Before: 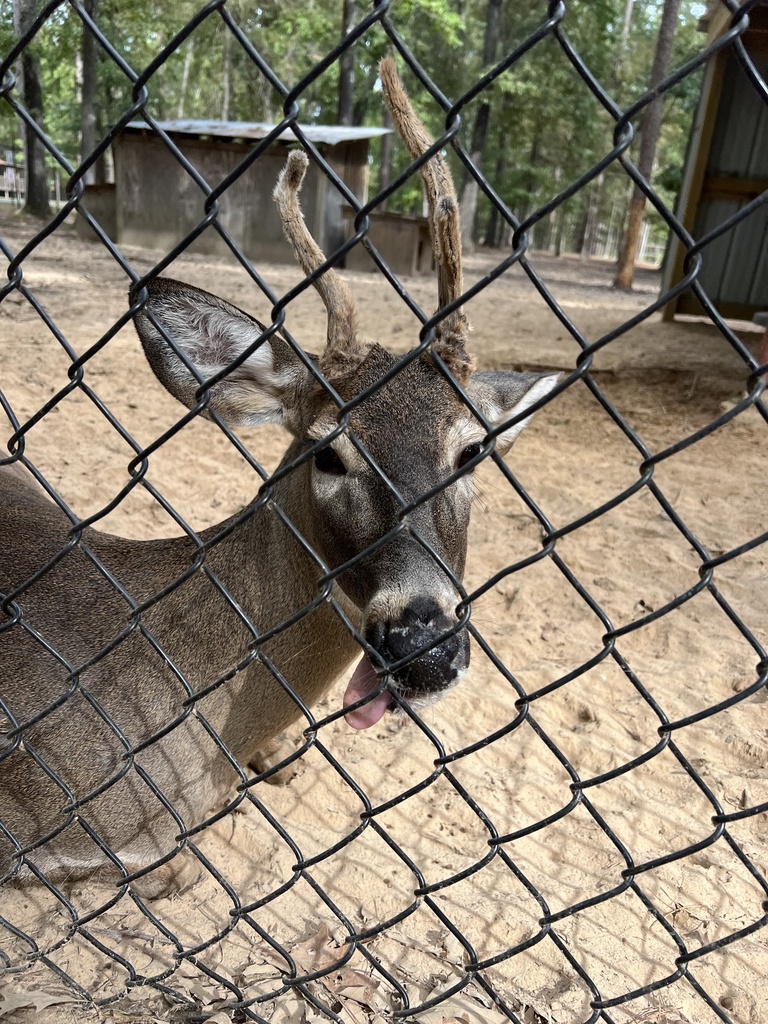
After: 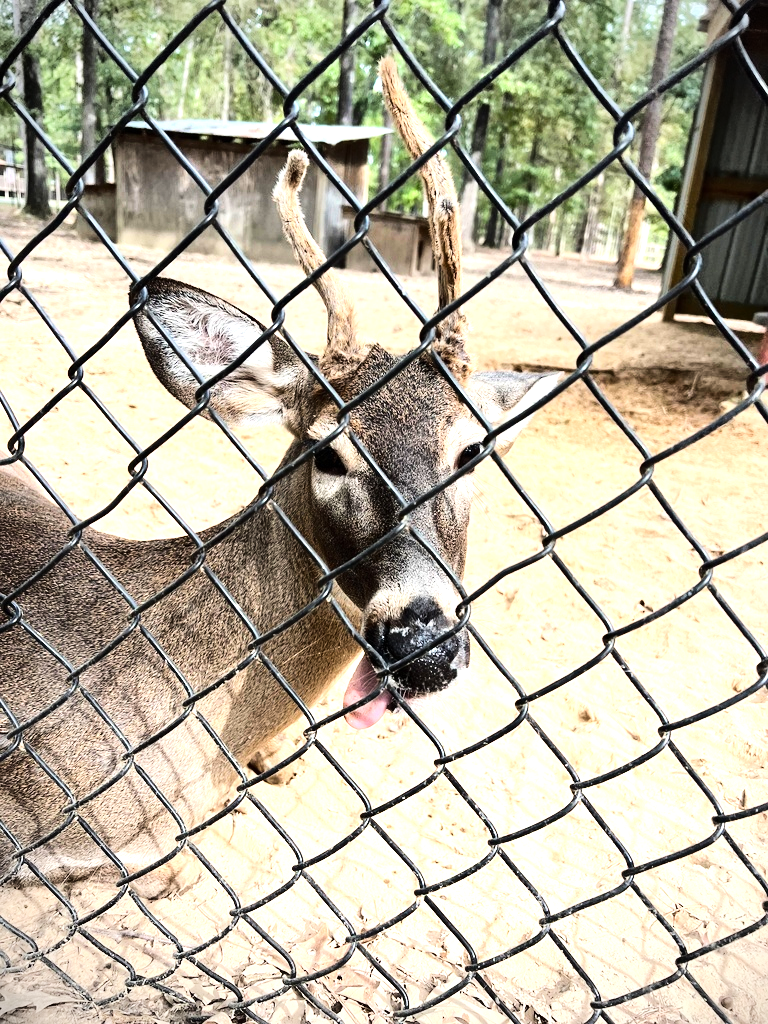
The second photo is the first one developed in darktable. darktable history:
exposure: exposure 1.089 EV, compensate highlight preservation false
base curve: curves: ch0 [(0, 0) (0.036, 0.025) (0.121, 0.166) (0.206, 0.329) (0.605, 0.79) (1, 1)]
tone equalizer: -8 EV -0.412 EV, -7 EV -0.403 EV, -6 EV -0.325 EV, -5 EV -0.2 EV, -3 EV 0.201 EV, -2 EV 0.335 EV, -1 EV 0.382 EV, +0 EV 0.395 EV, edges refinement/feathering 500, mask exposure compensation -1.57 EV, preserve details no
vignetting: on, module defaults
